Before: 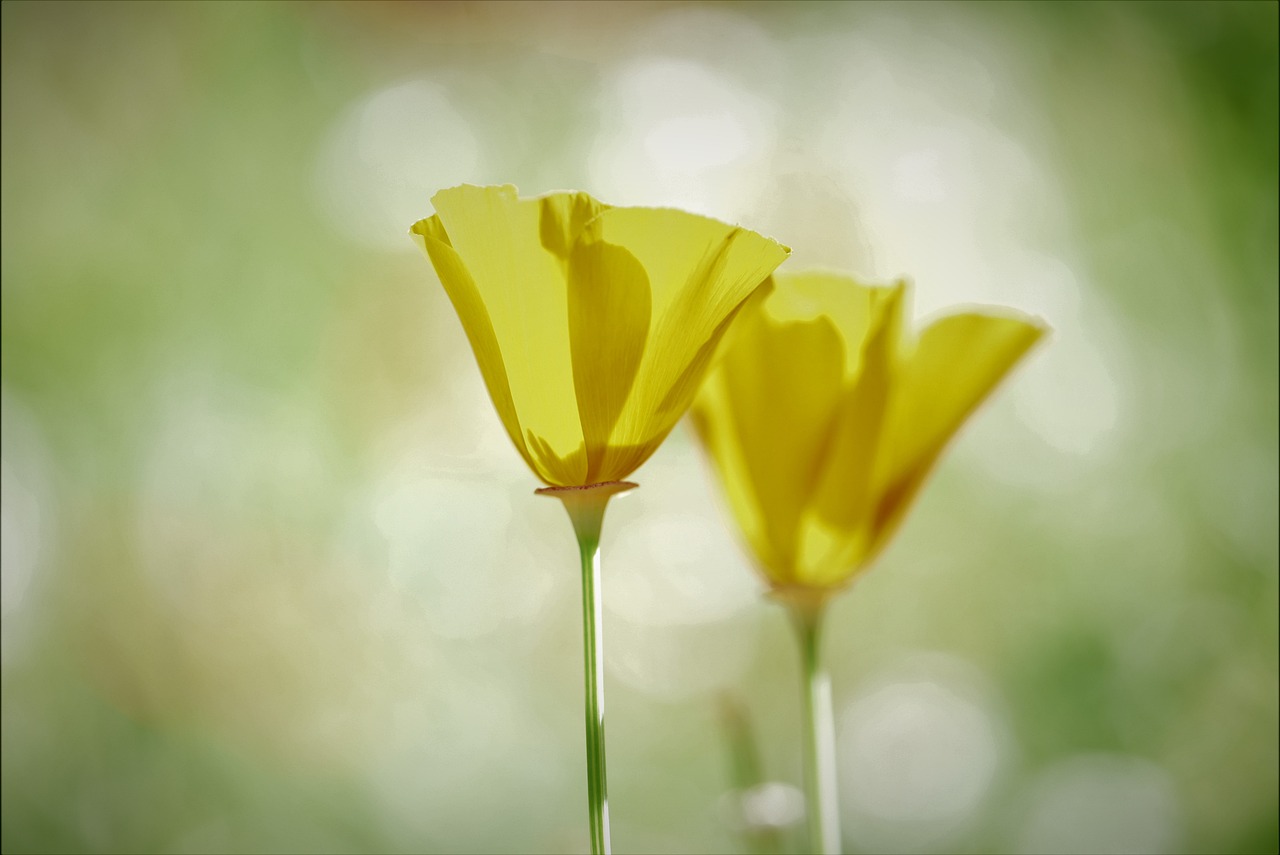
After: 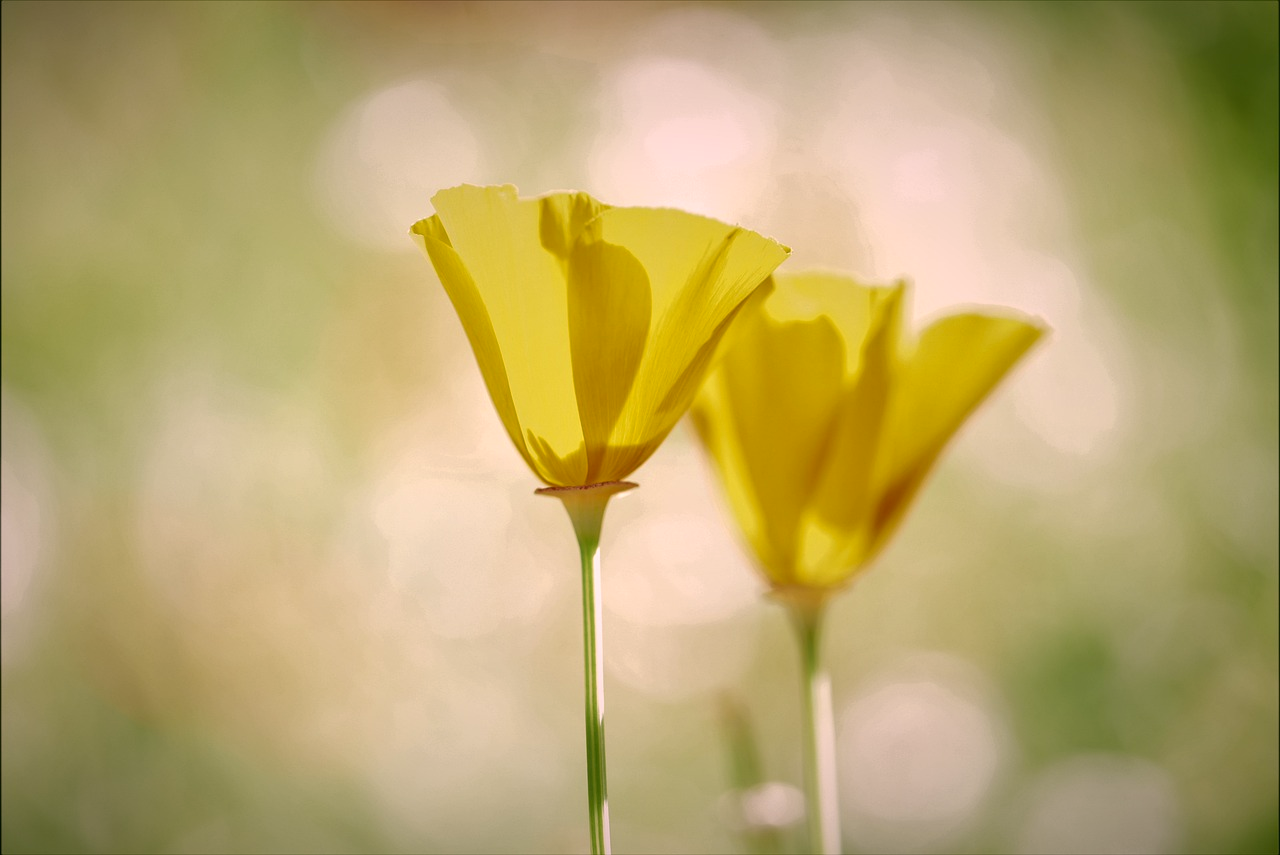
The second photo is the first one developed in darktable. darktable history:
tone equalizer: on, module defaults
color correction: highlights a* 14.52, highlights b* 4.84
